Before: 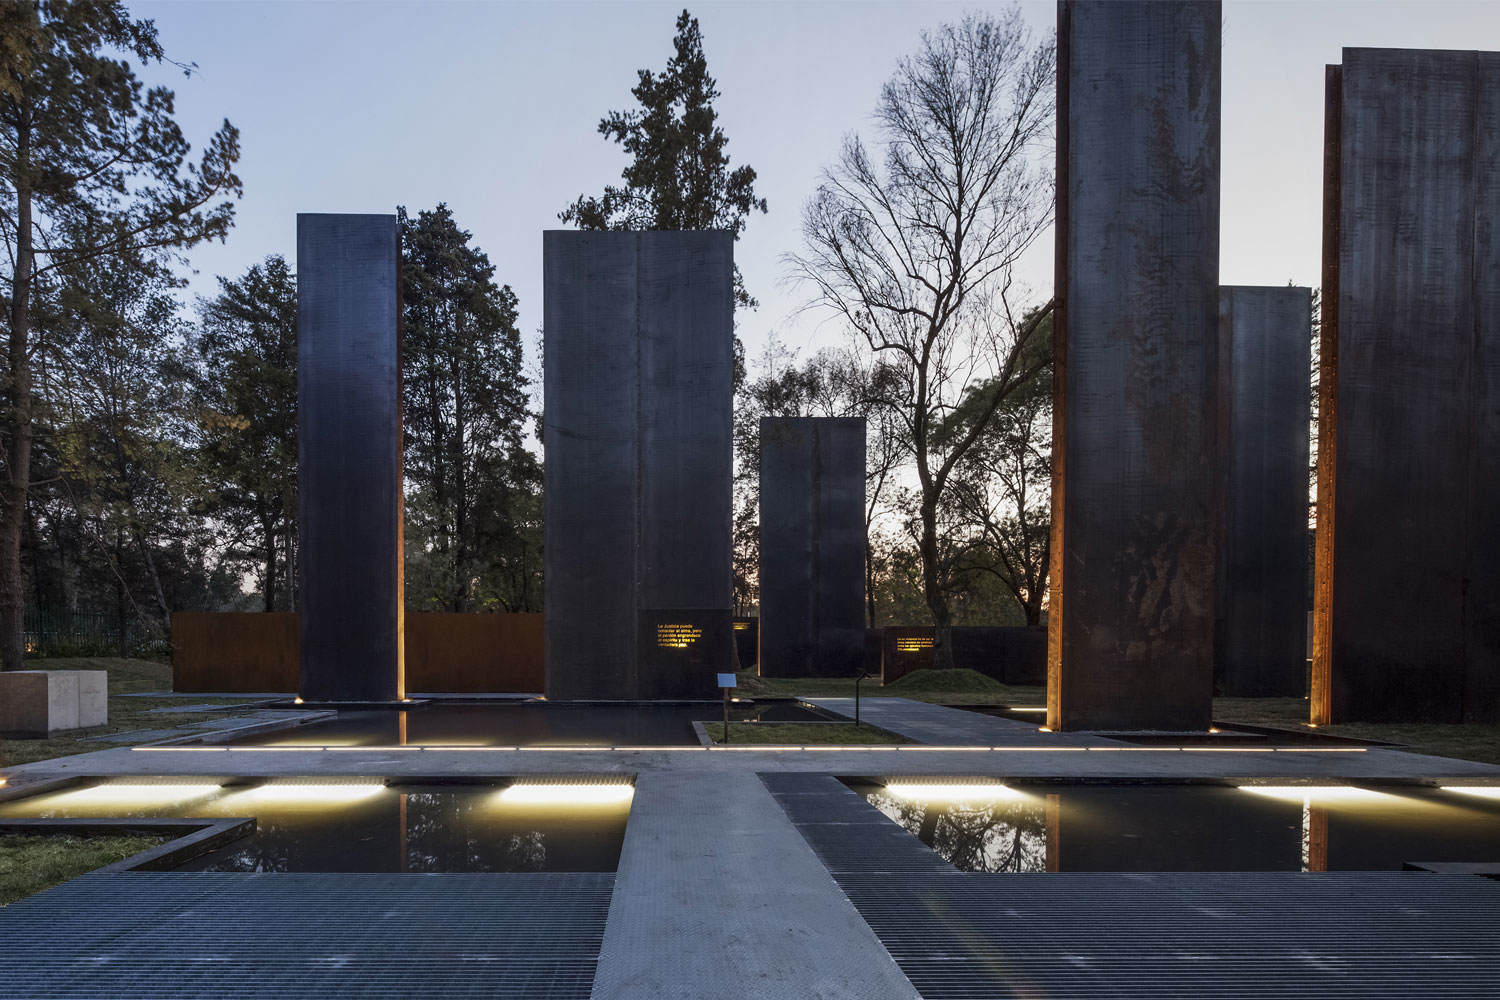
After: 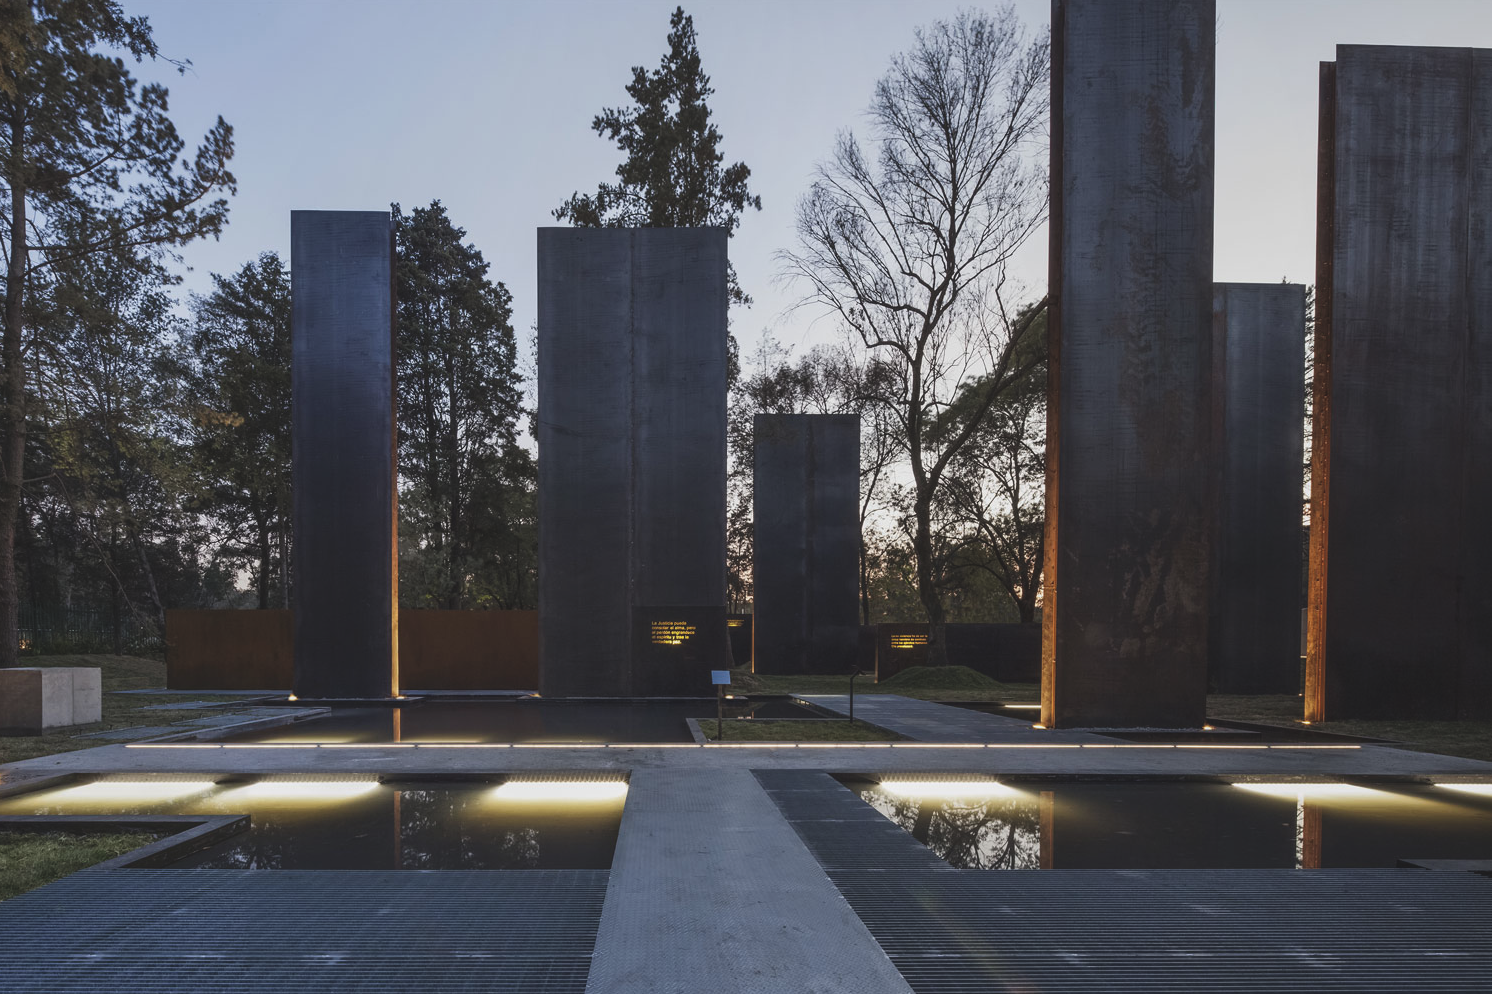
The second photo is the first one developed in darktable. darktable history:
crop and rotate: left 0.483%, top 0.323%, bottom 0.237%
exposure: black level correction -0.014, exposure -0.189 EV, compensate exposure bias true, compensate highlight preservation false
